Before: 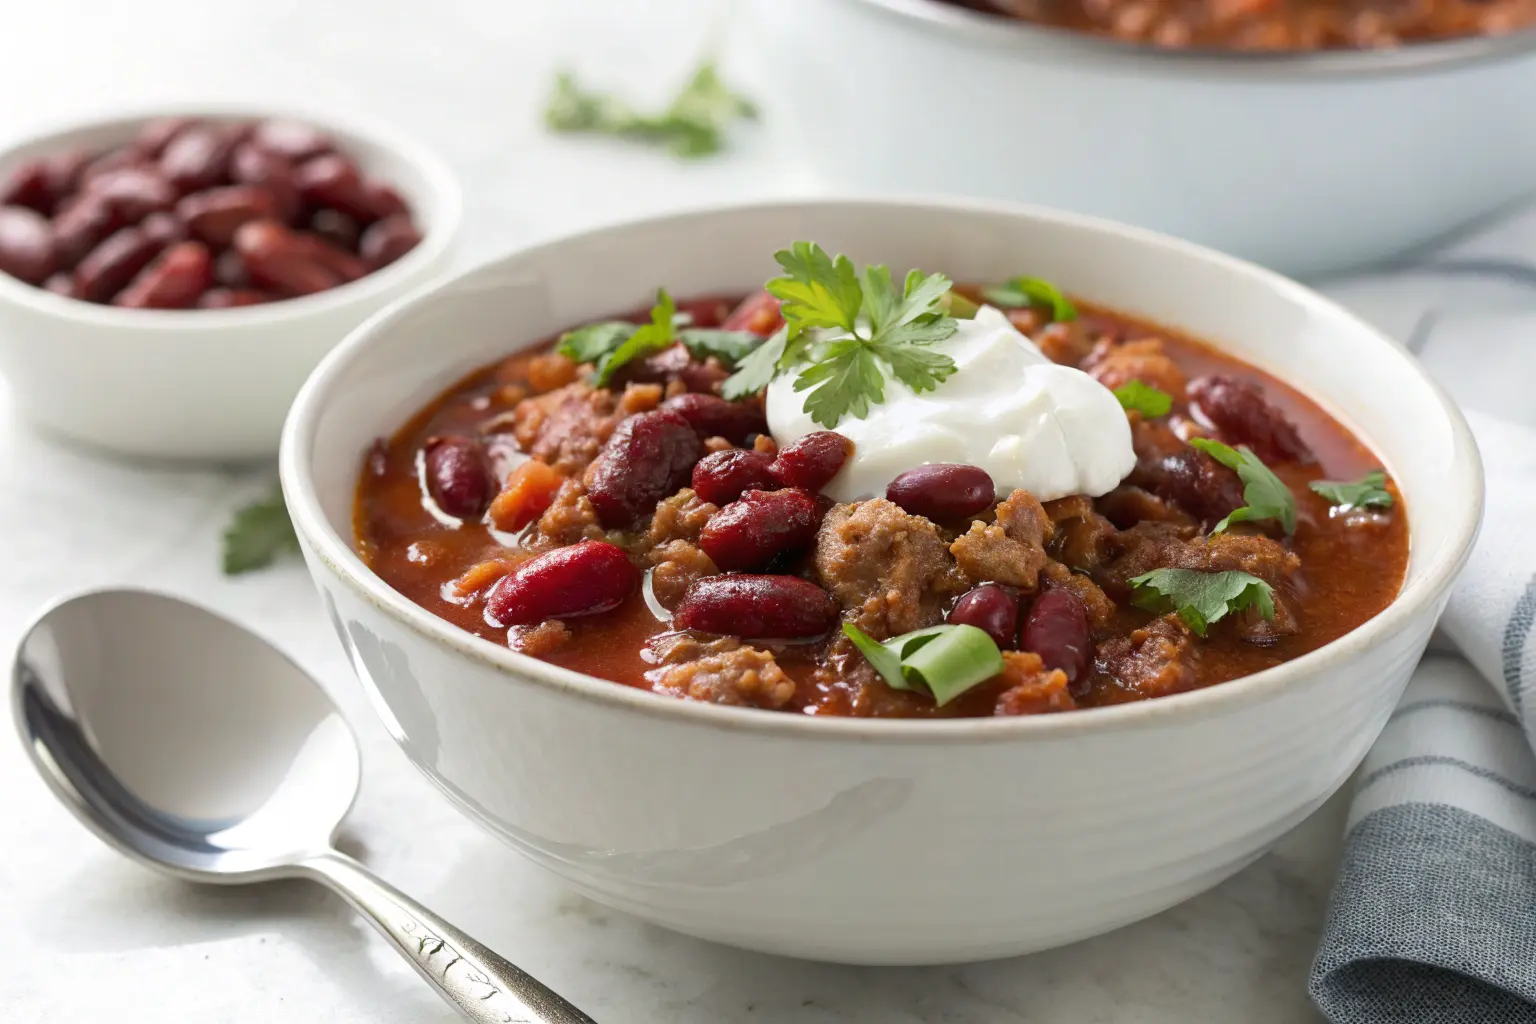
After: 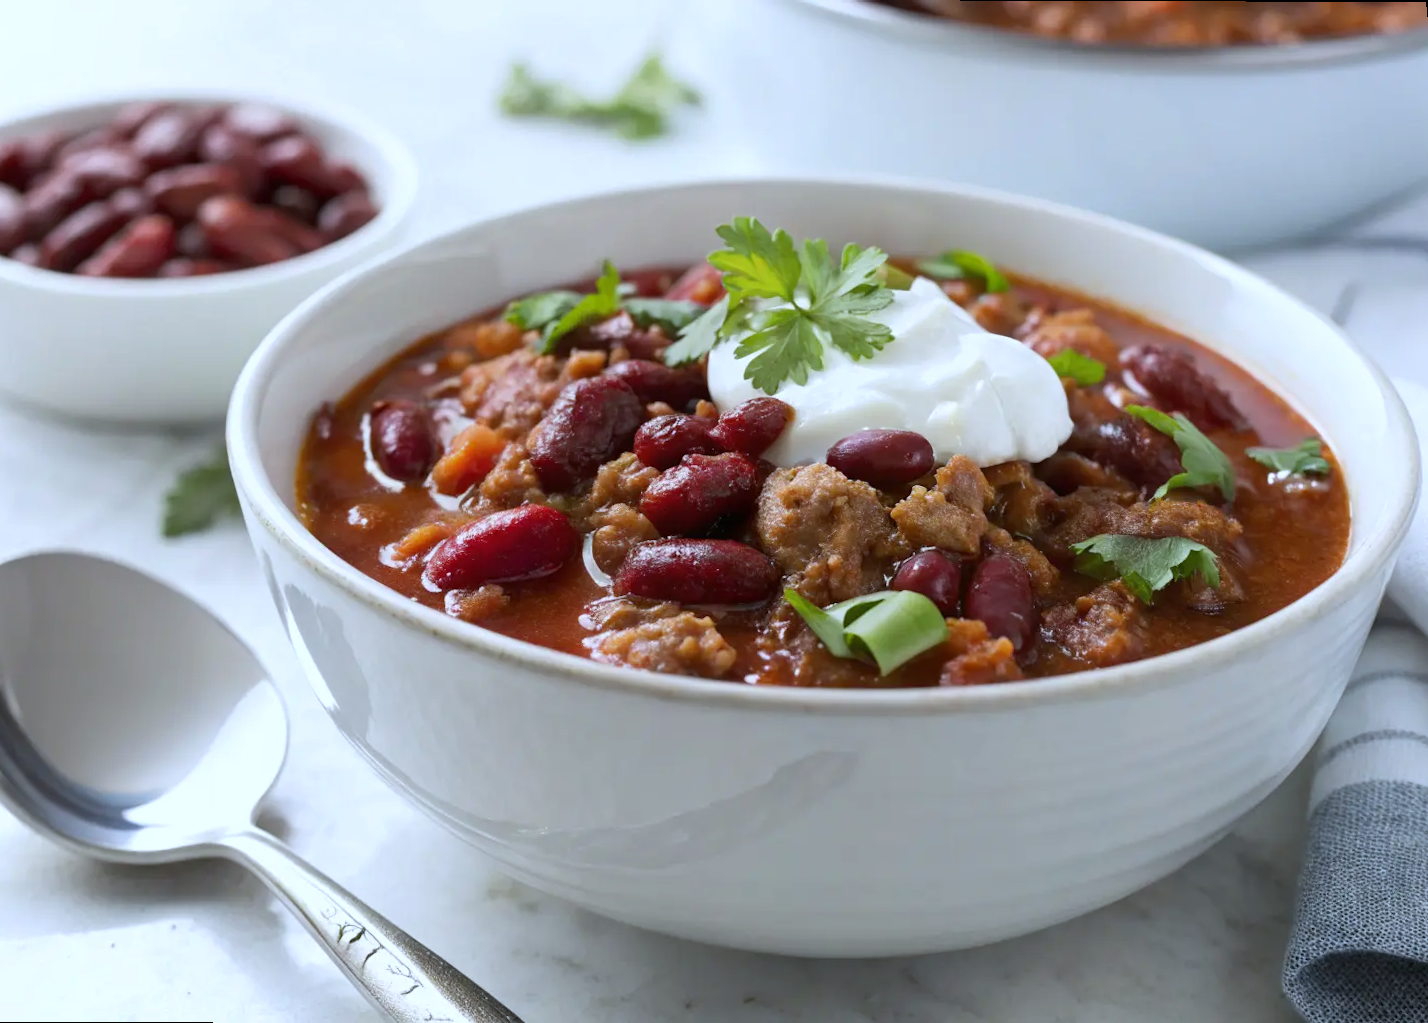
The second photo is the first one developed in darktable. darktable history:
rotate and perspective: rotation 0.215°, lens shift (vertical) -0.139, crop left 0.069, crop right 0.939, crop top 0.002, crop bottom 0.996
white balance: red 0.931, blue 1.11
